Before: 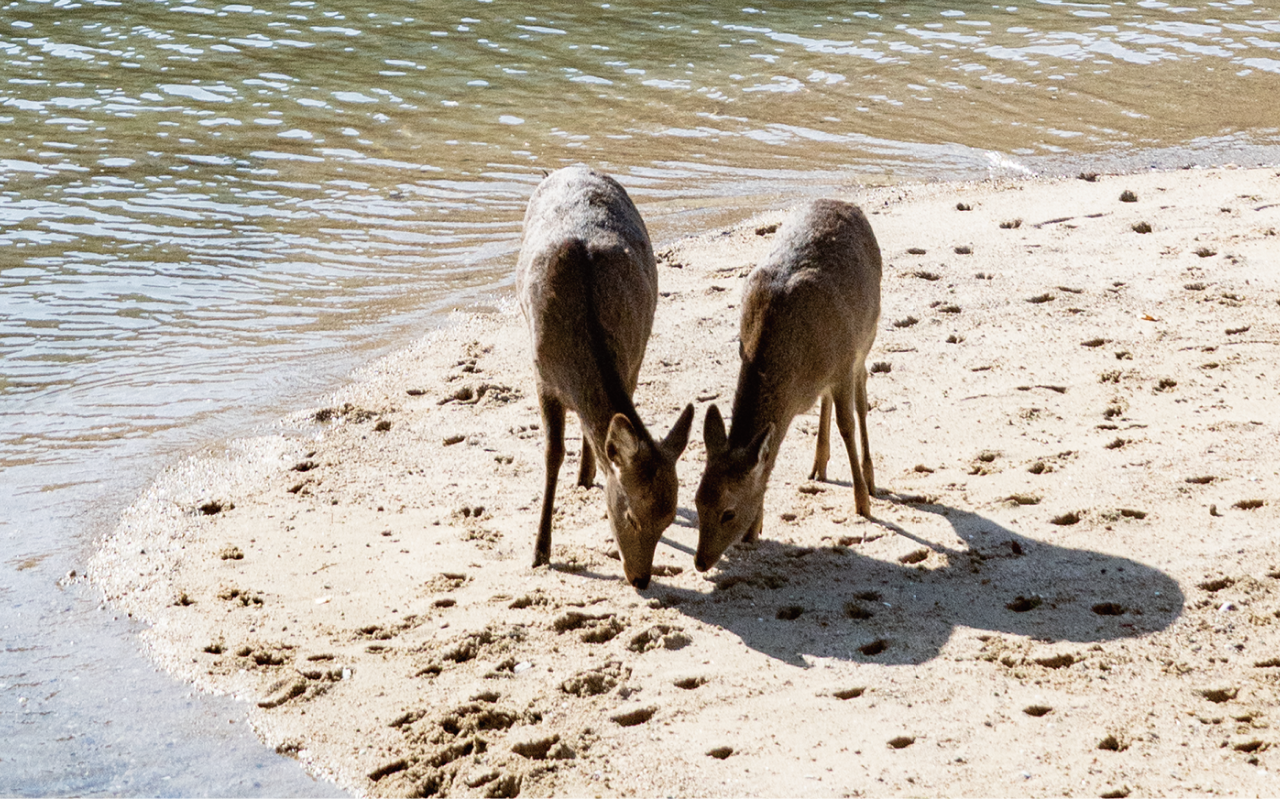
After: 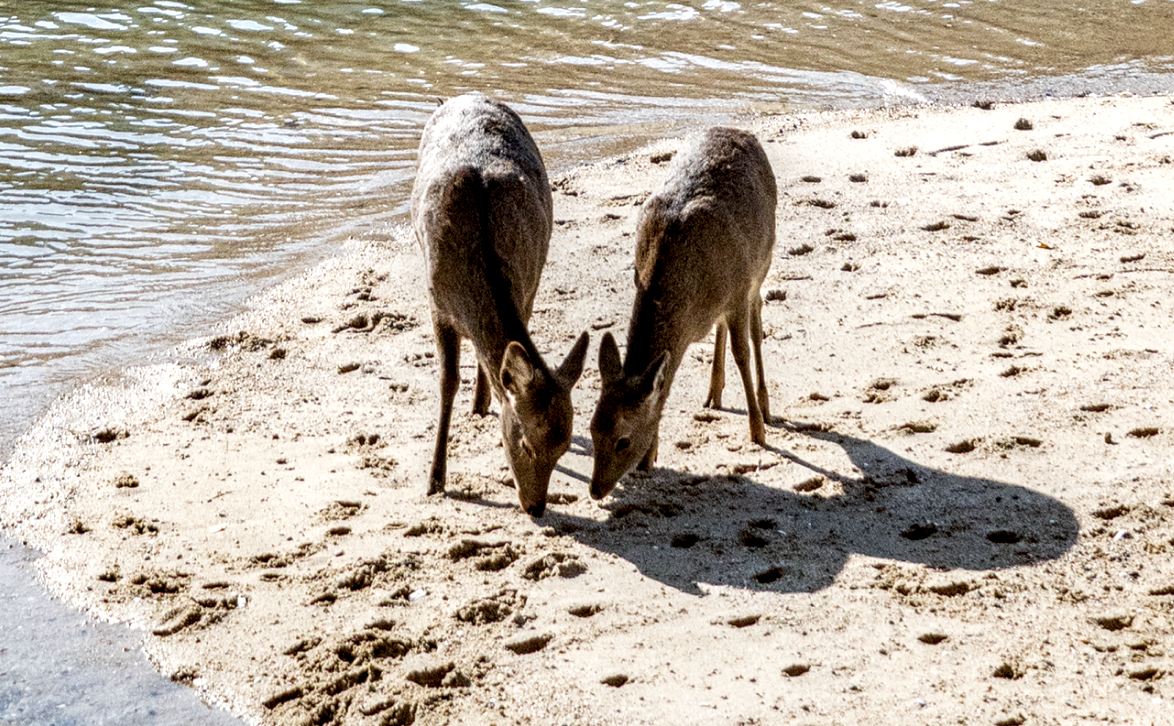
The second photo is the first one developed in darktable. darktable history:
crop and rotate: left 8.262%, top 9.226%
local contrast: detail 160%
